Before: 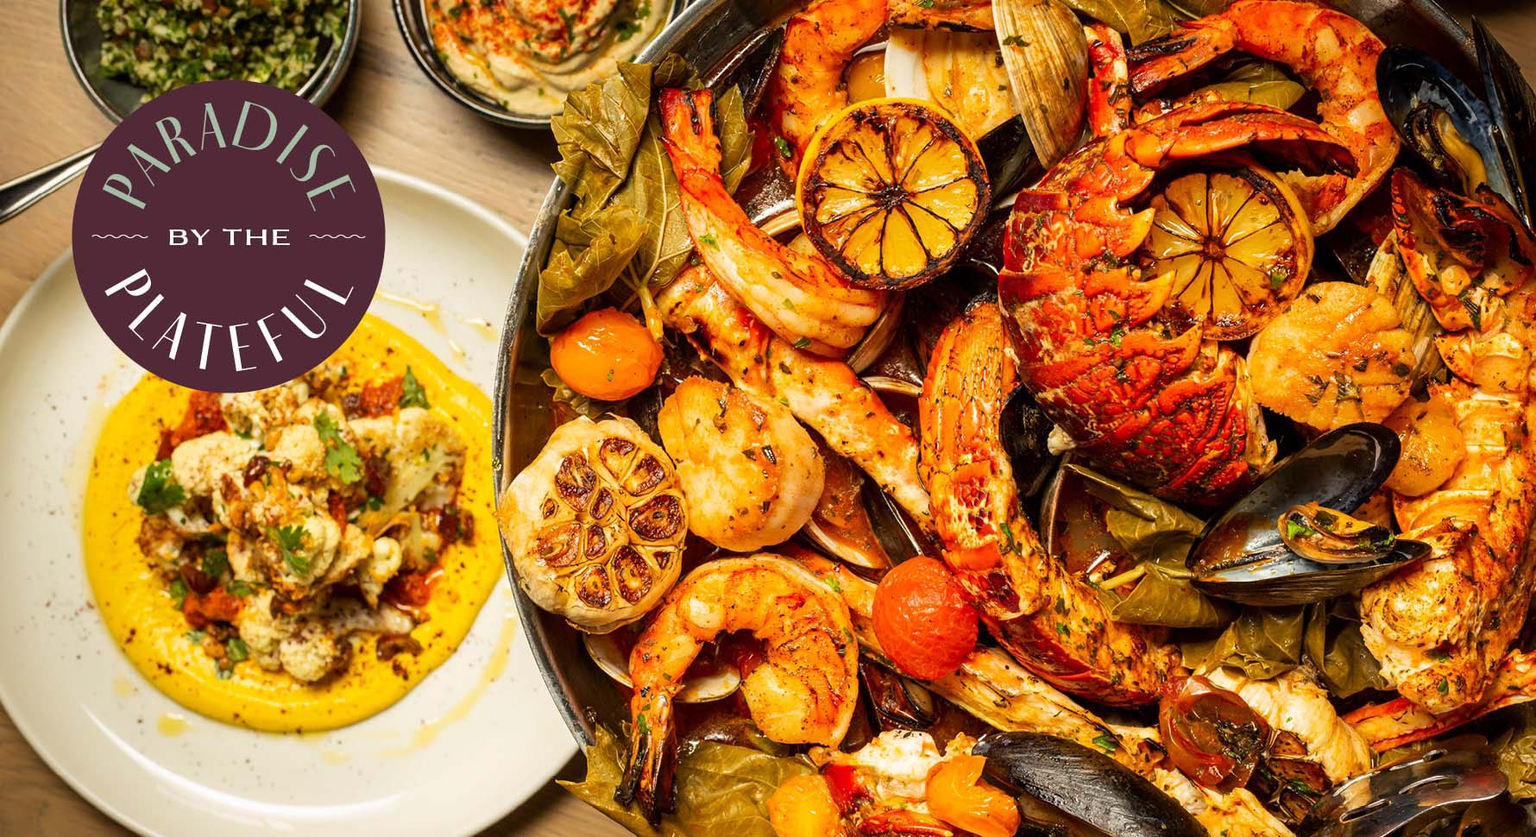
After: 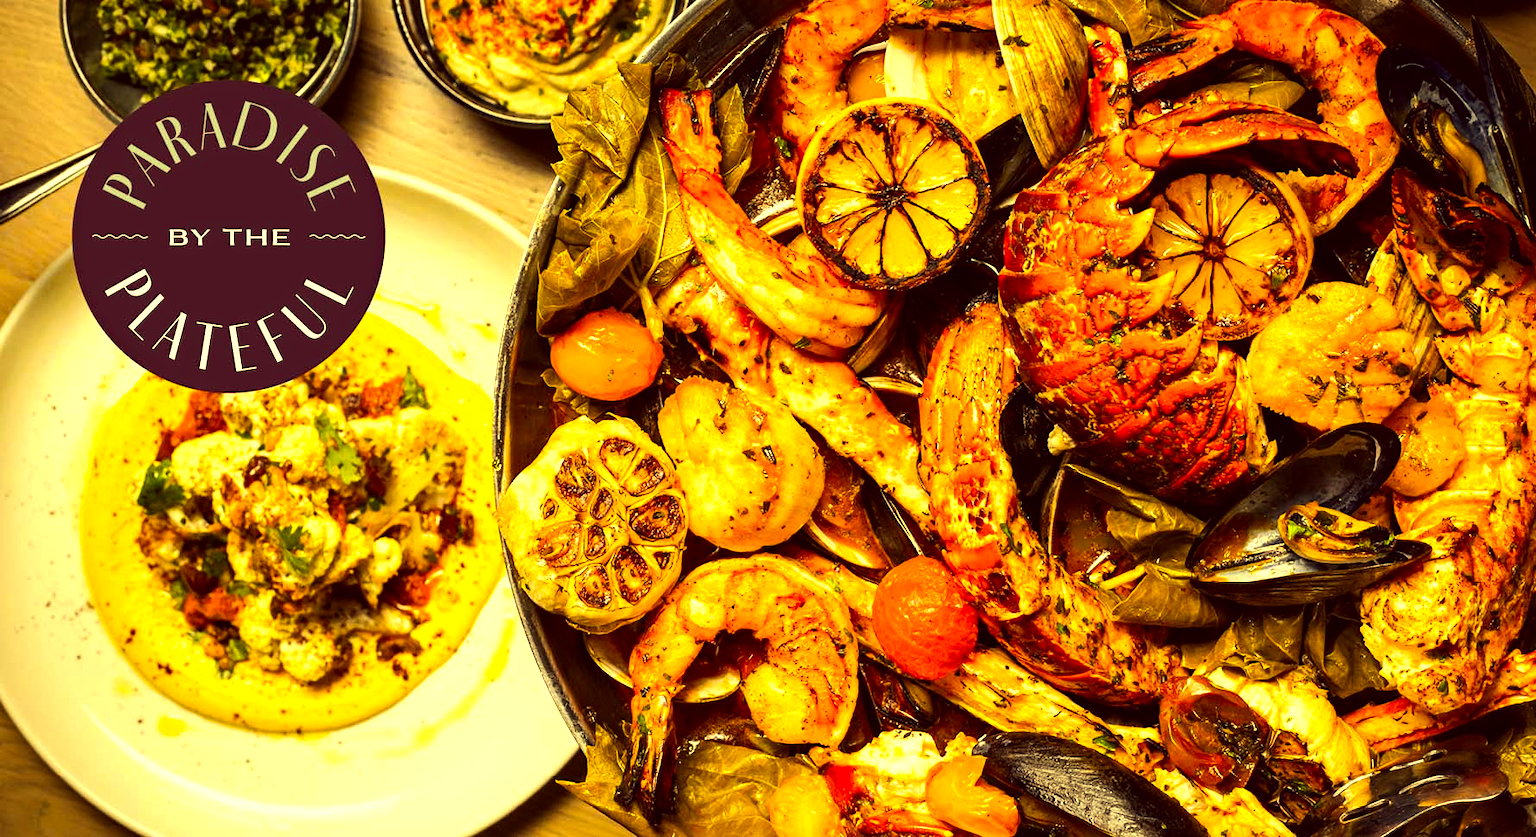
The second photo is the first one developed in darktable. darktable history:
color correction: highlights a* -0.482, highlights b* 40, shadows a* 9.8, shadows b* -0.161
contrast brightness saturation: saturation -0.05
tone equalizer: -8 EV -0.75 EV, -7 EV -0.7 EV, -6 EV -0.6 EV, -5 EV -0.4 EV, -3 EV 0.4 EV, -2 EV 0.6 EV, -1 EV 0.7 EV, +0 EV 0.75 EV, edges refinement/feathering 500, mask exposure compensation -1.57 EV, preserve details no
haze removal: compatibility mode true, adaptive false
